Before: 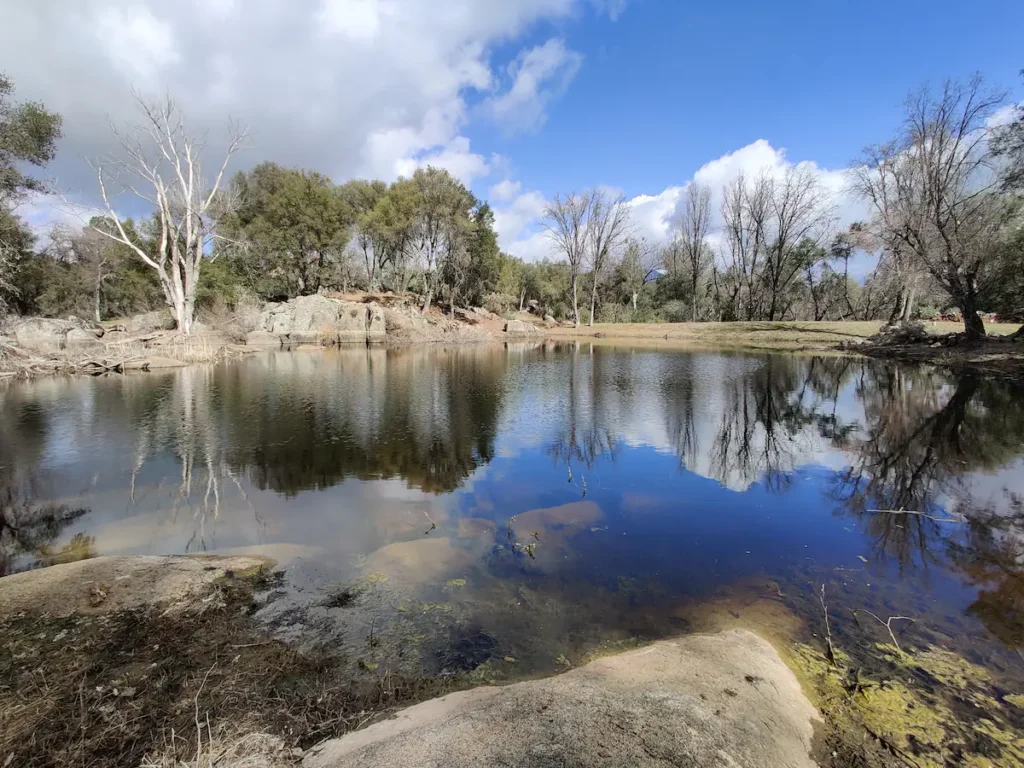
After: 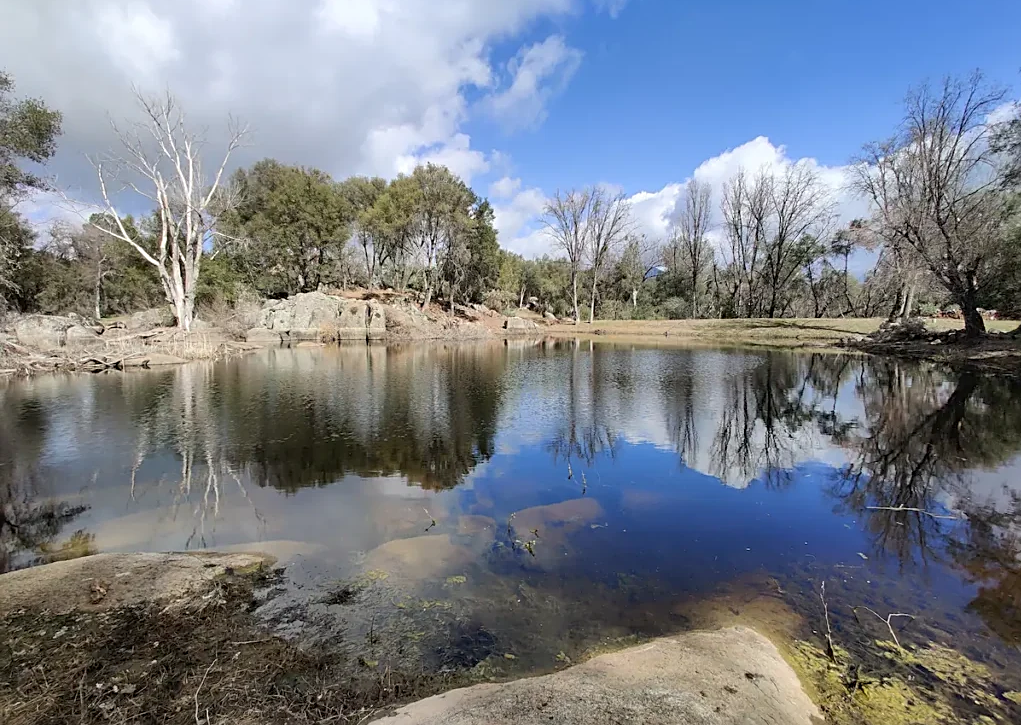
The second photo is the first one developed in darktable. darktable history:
sharpen: on, module defaults
crop: top 0.448%, right 0.264%, bottom 5.045%
